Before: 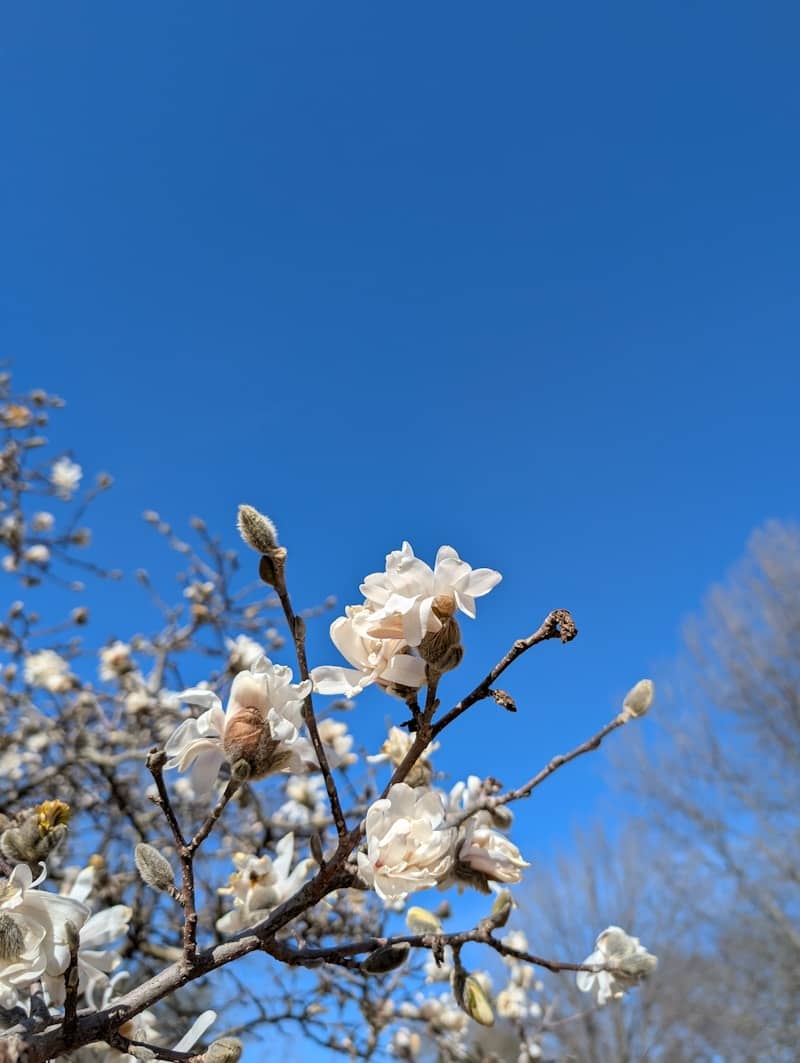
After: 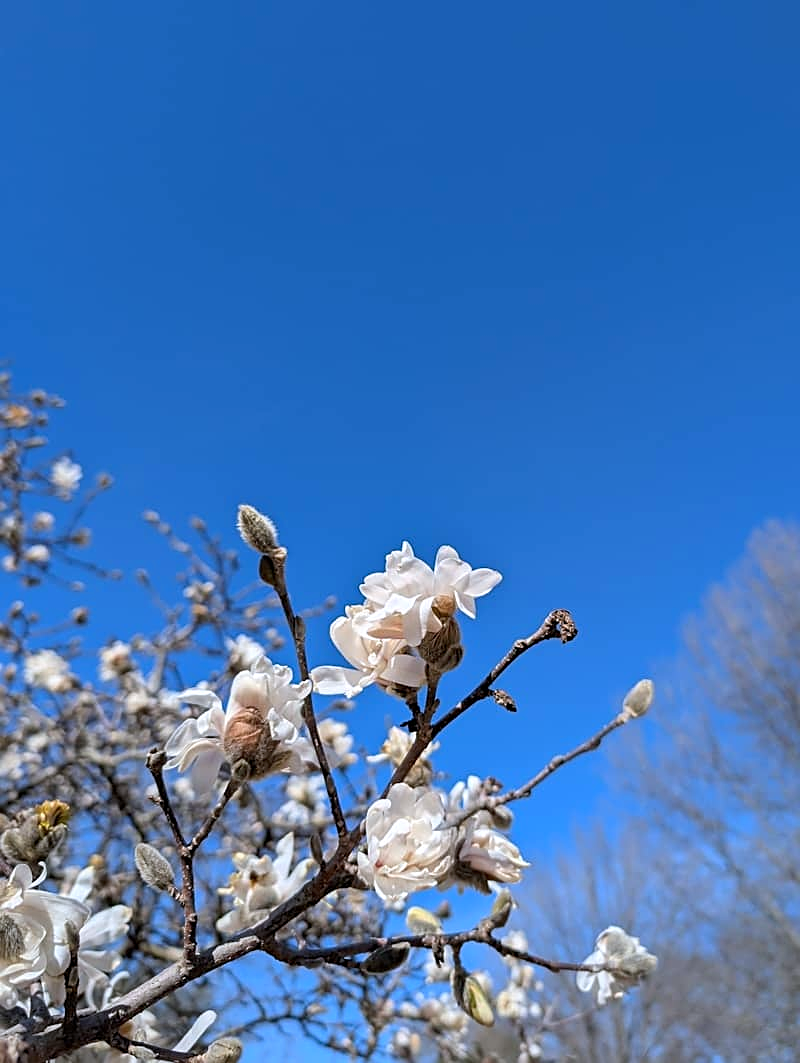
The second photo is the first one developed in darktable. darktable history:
sharpen: on, module defaults
color calibration: illuminant as shot in camera, x 0.358, y 0.373, temperature 4628.91 K
